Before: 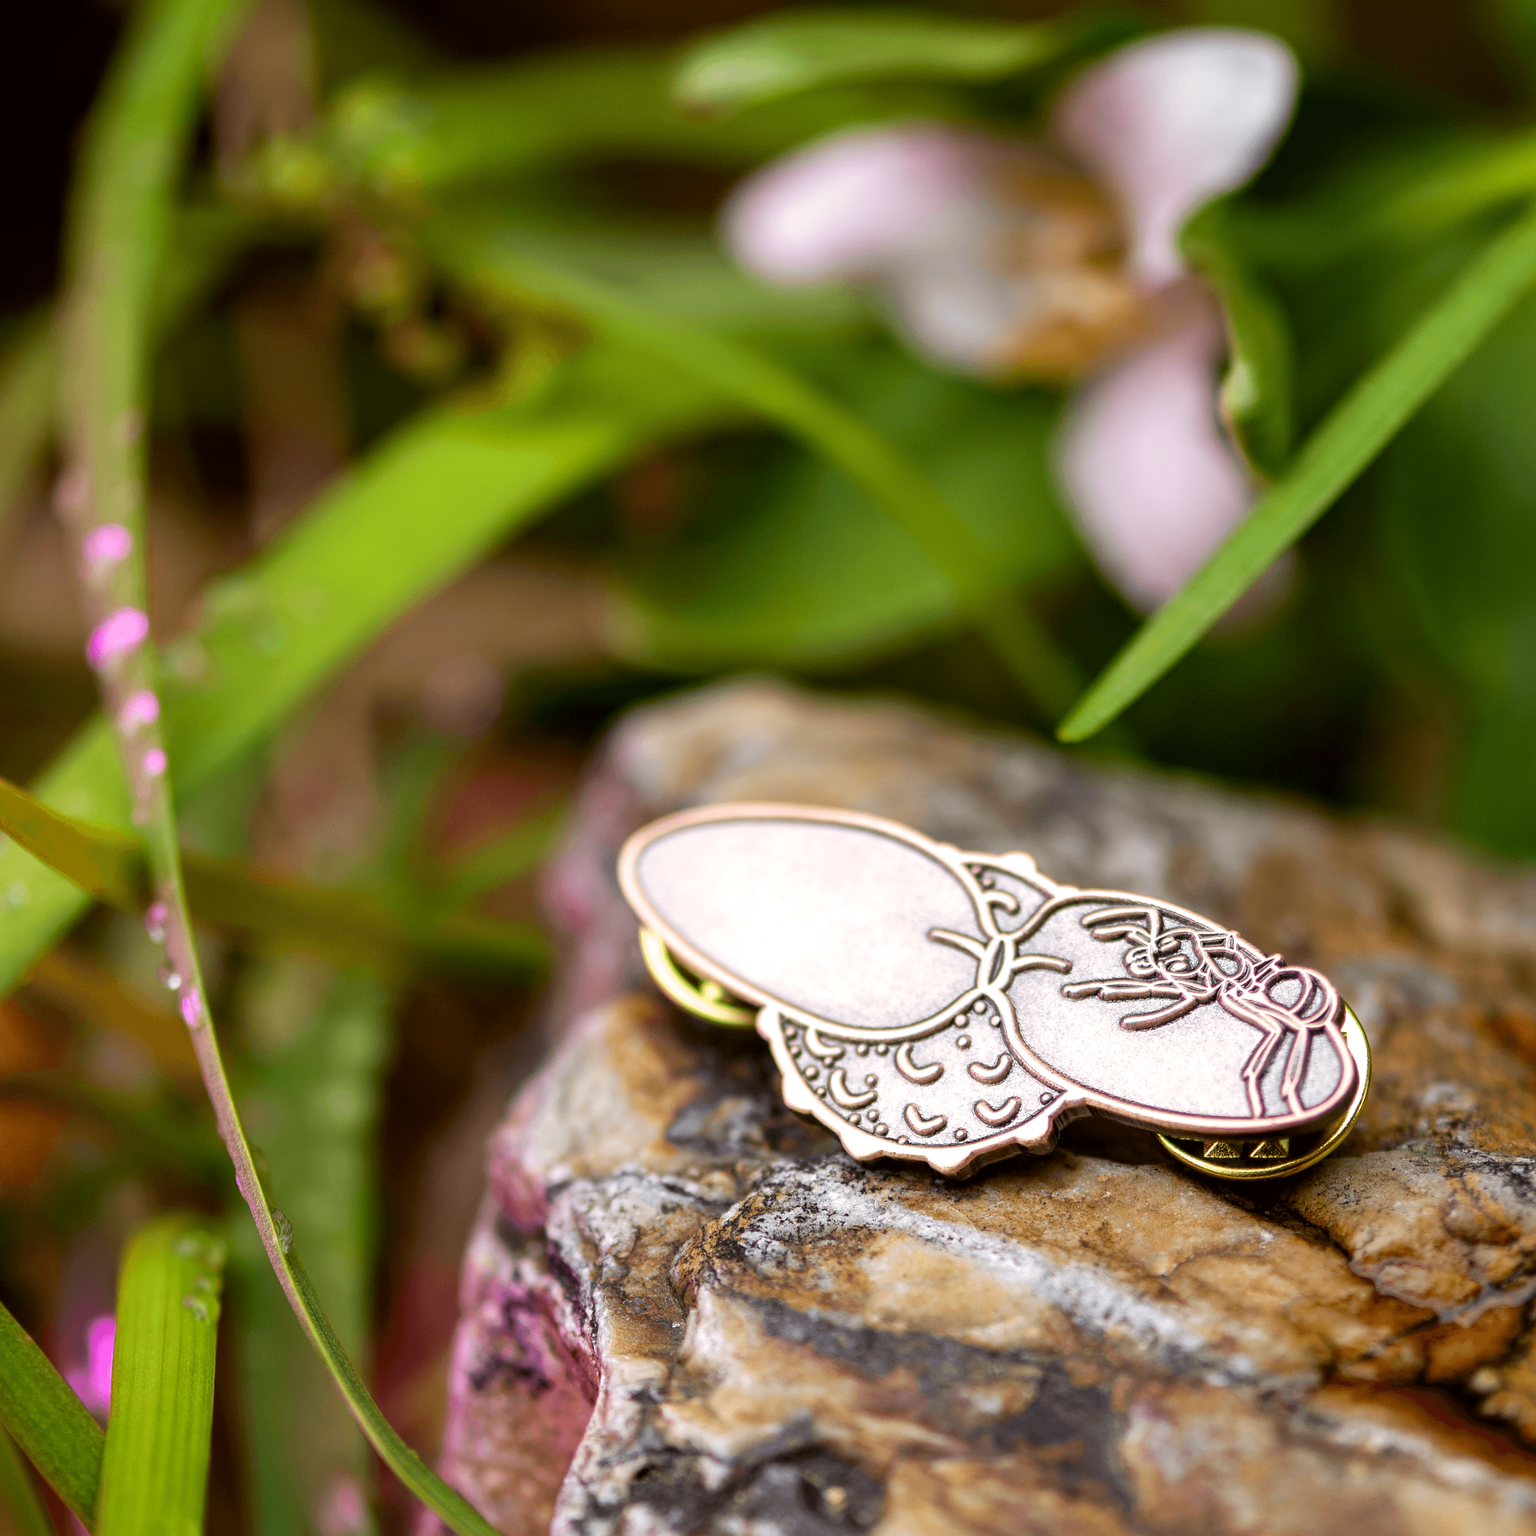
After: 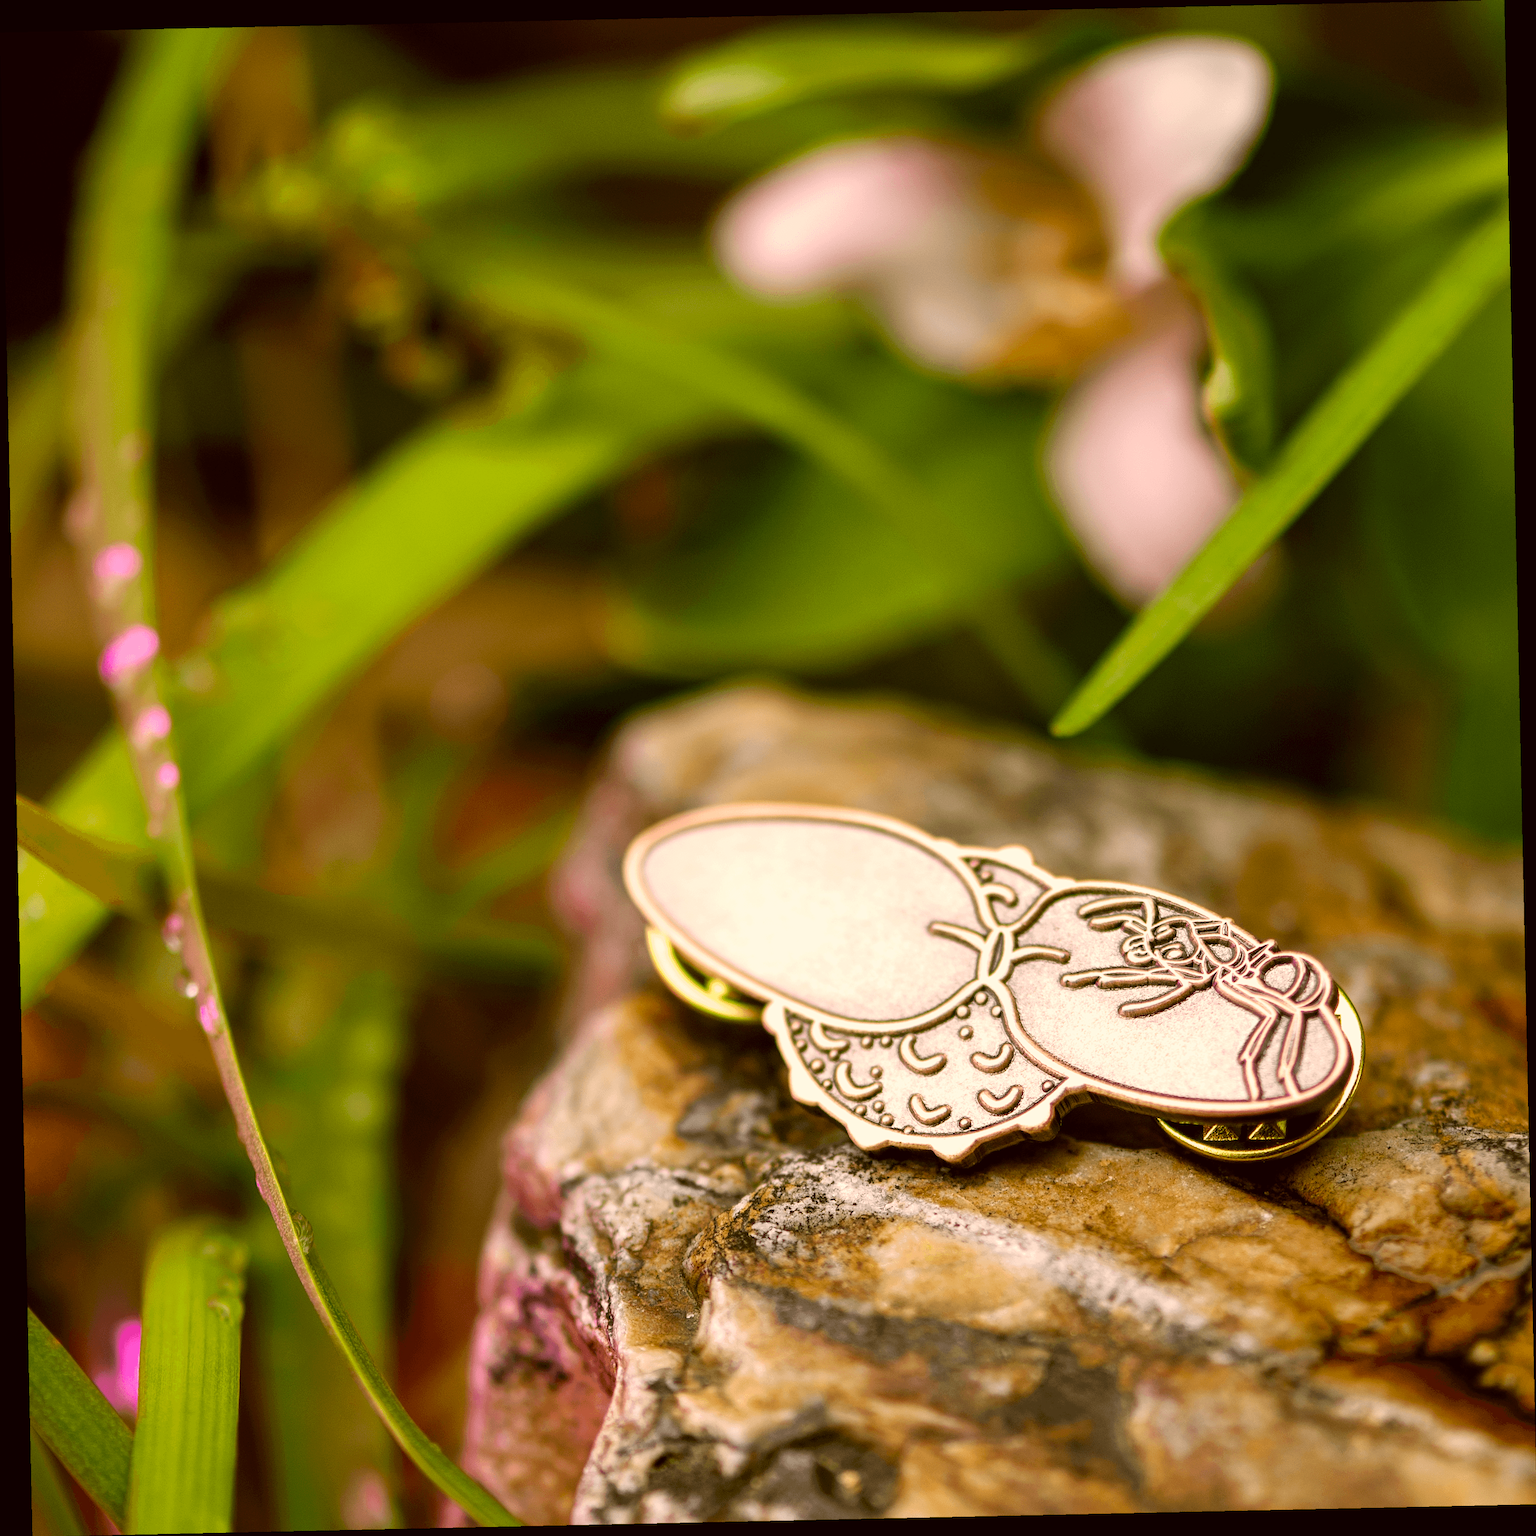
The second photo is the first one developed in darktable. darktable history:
color correction: highlights a* 8.98, highlights b* 15.09, shadows a* -0.49, shadows b* 26.52
rotate and perspective: rotation -1.24°, automatic cropping off
